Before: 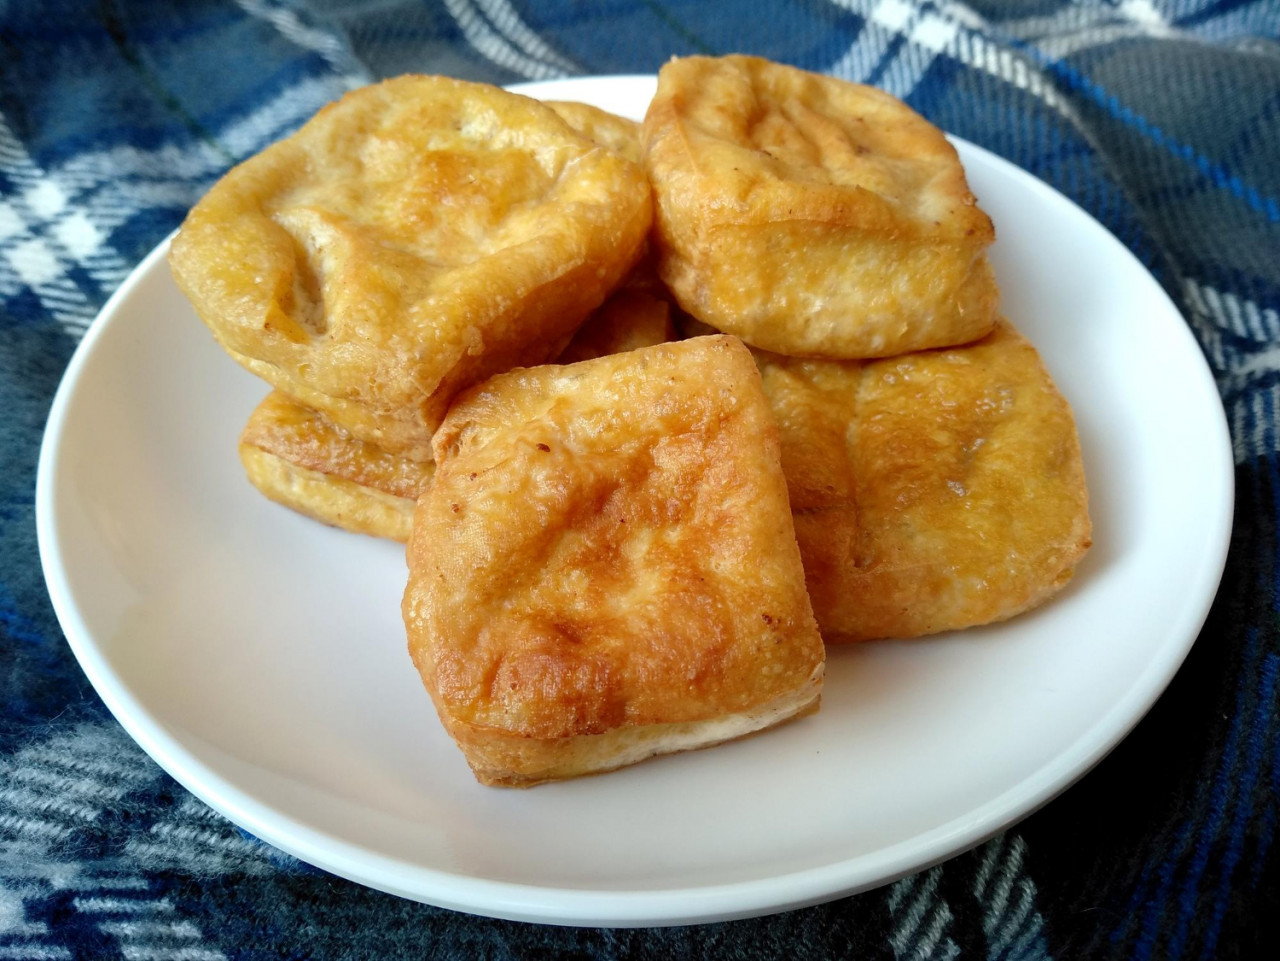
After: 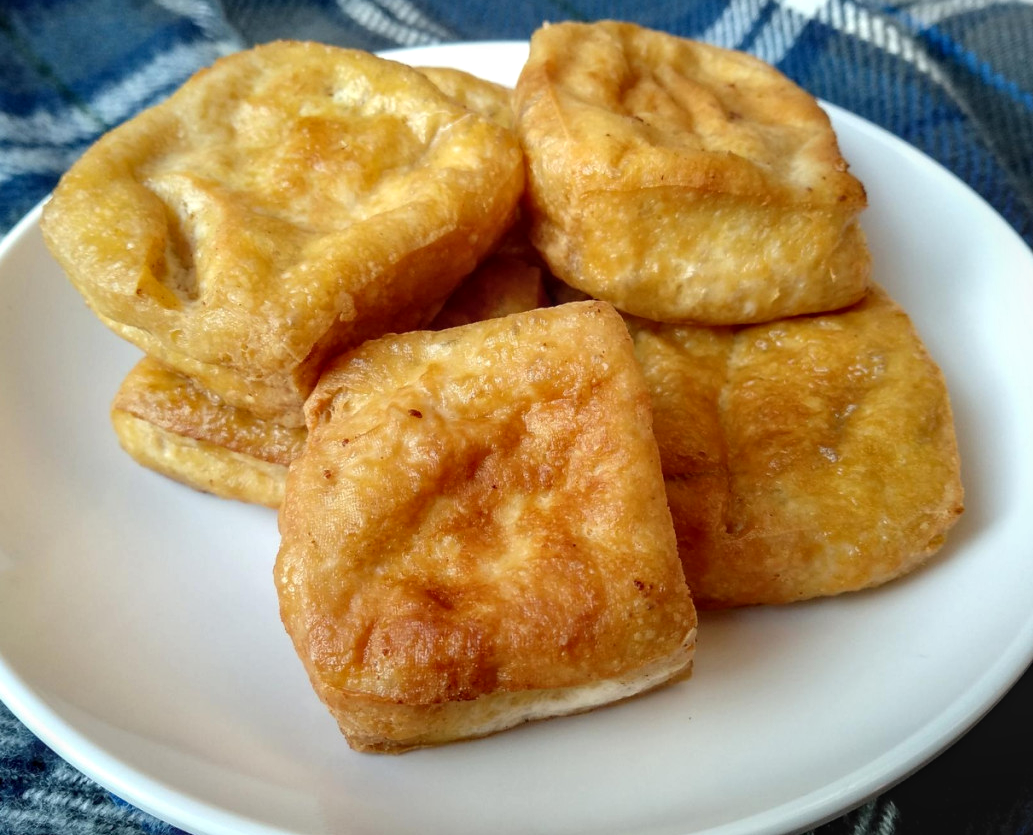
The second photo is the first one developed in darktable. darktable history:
crop: left 10.02%, top 3.591%, right 9.236%, bottom 9.459%
local contrast: on, module defaults
